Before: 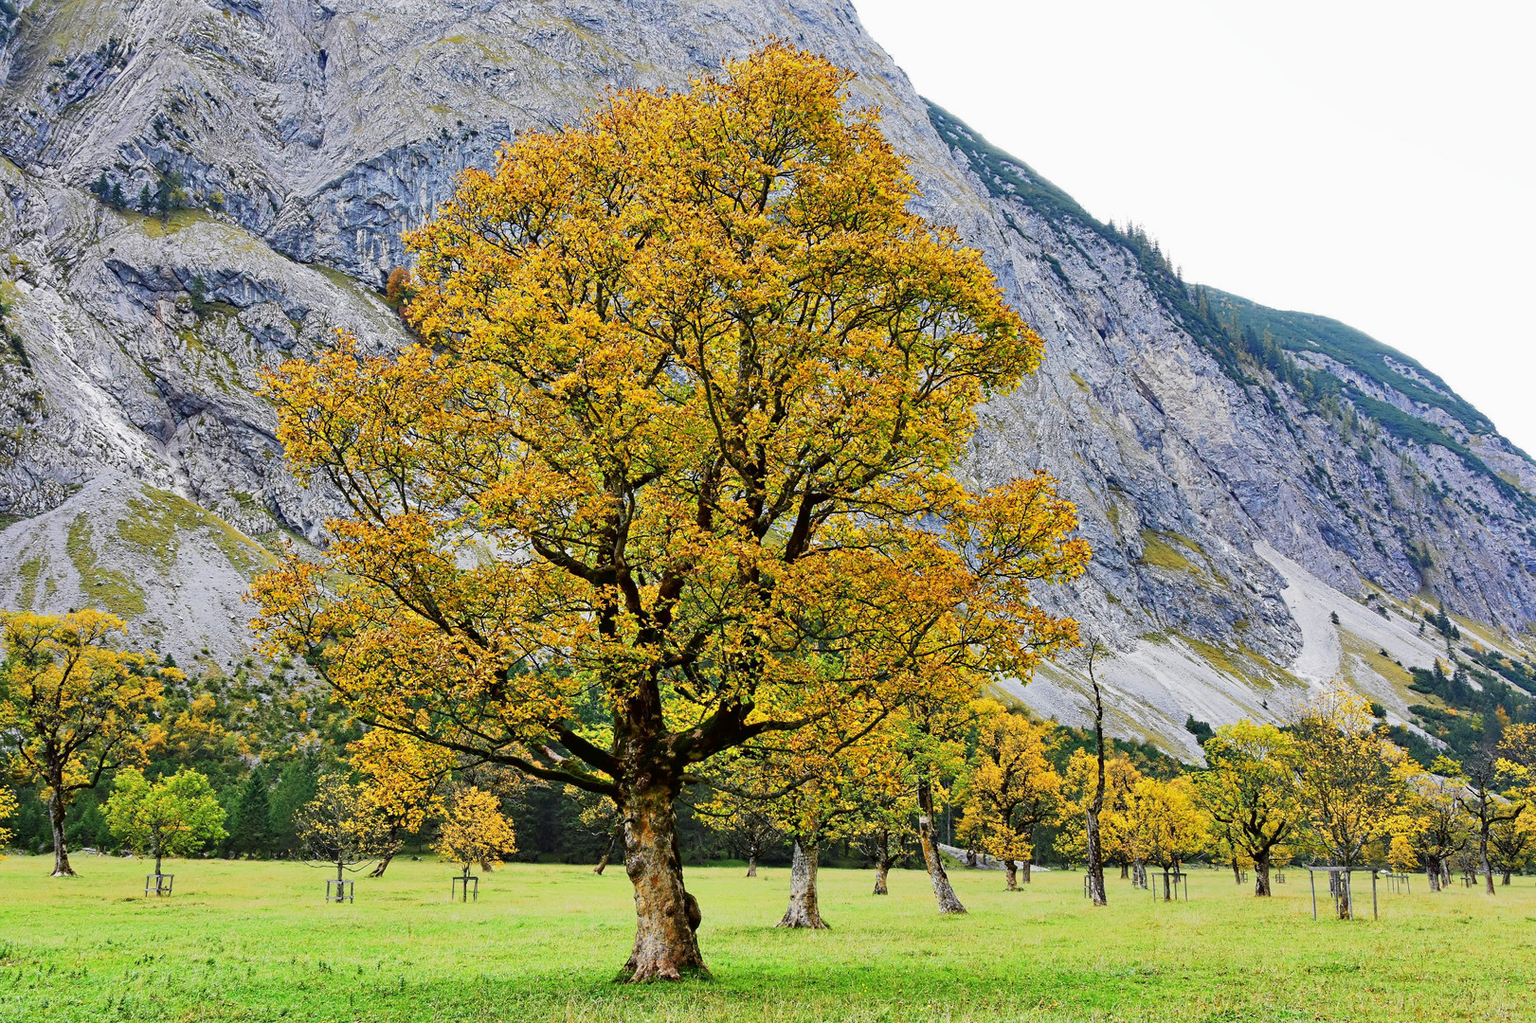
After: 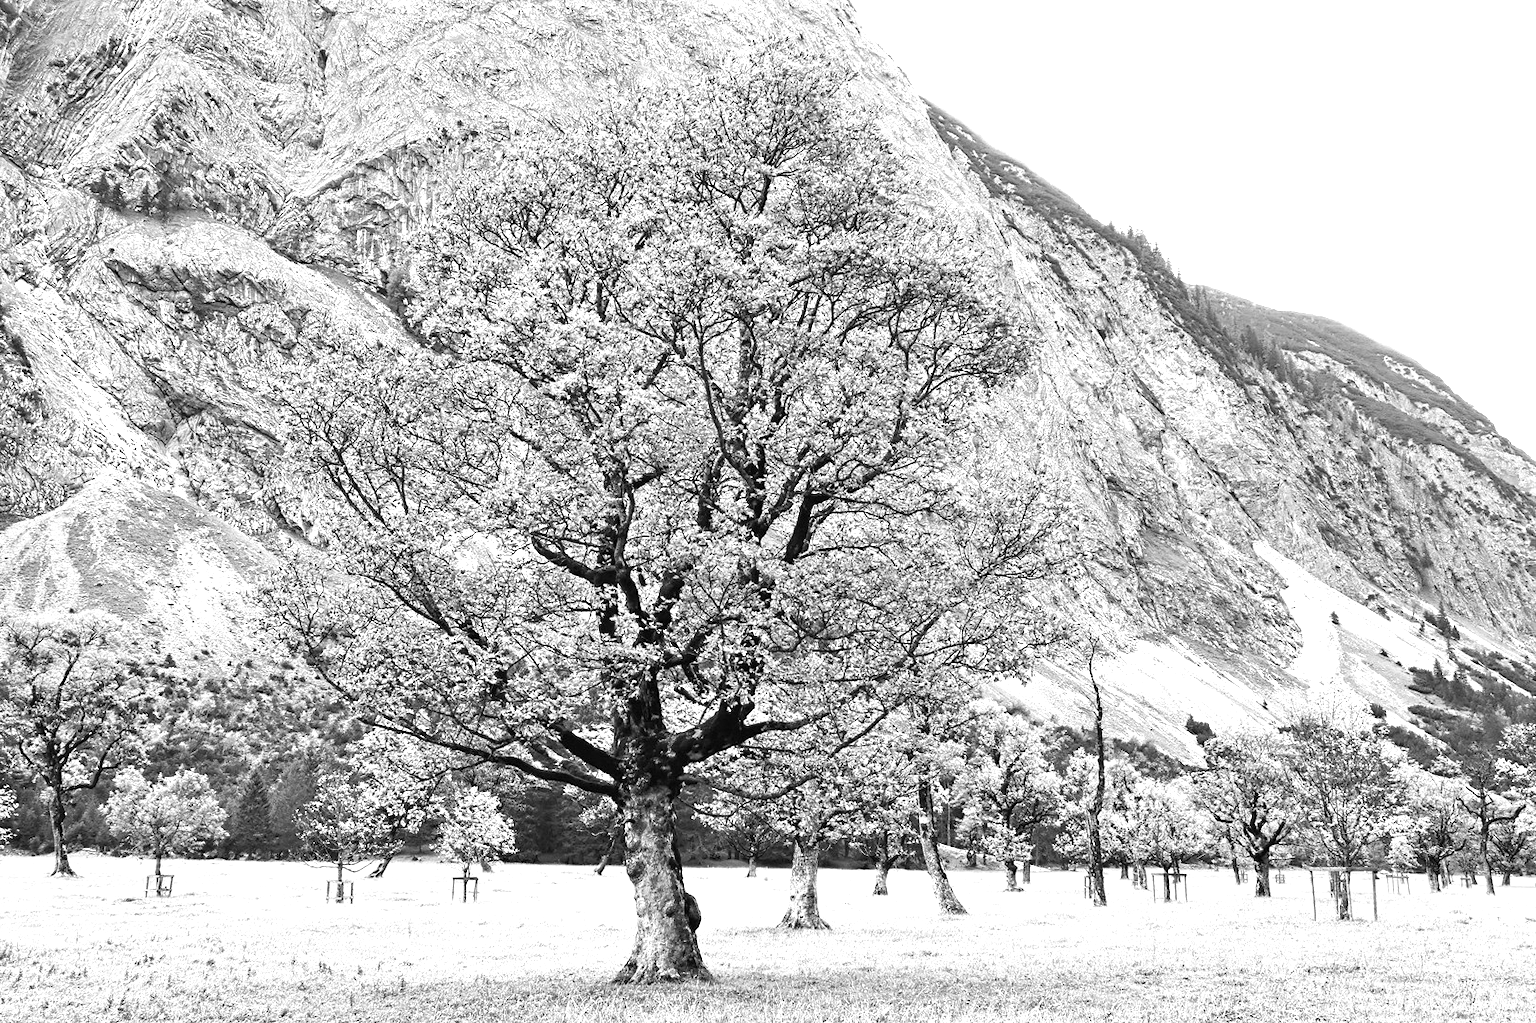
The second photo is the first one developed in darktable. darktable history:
monochrome: on, module defaults
exposure: black level correction 0, exposure 1.1 EV, compensate exposure bias true, compensate highlight preservation false
